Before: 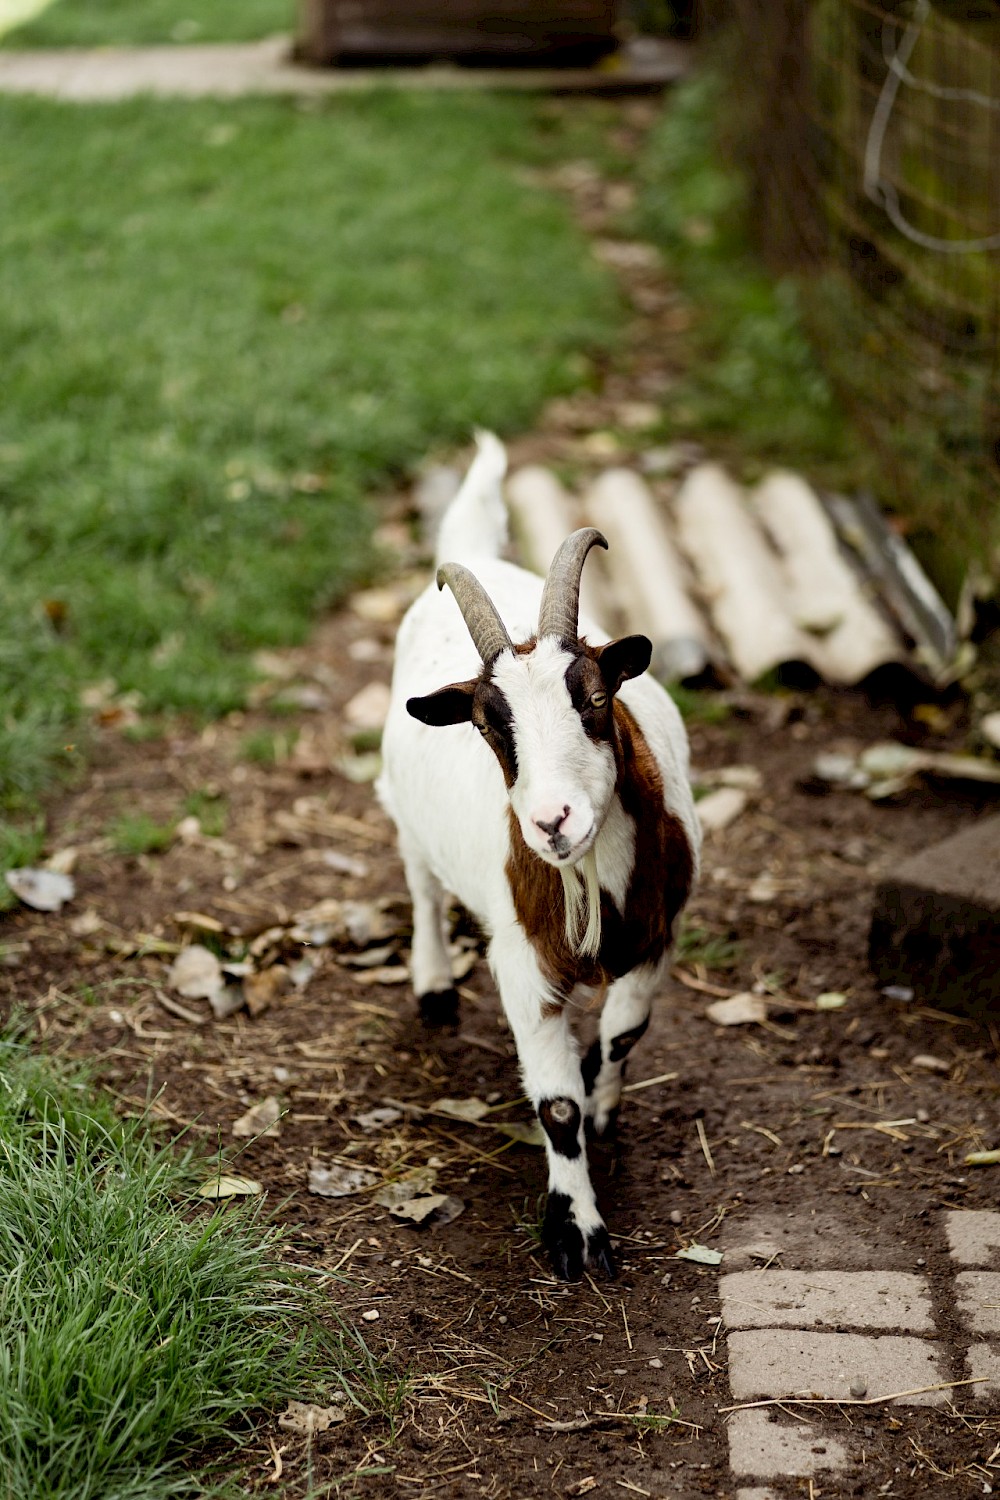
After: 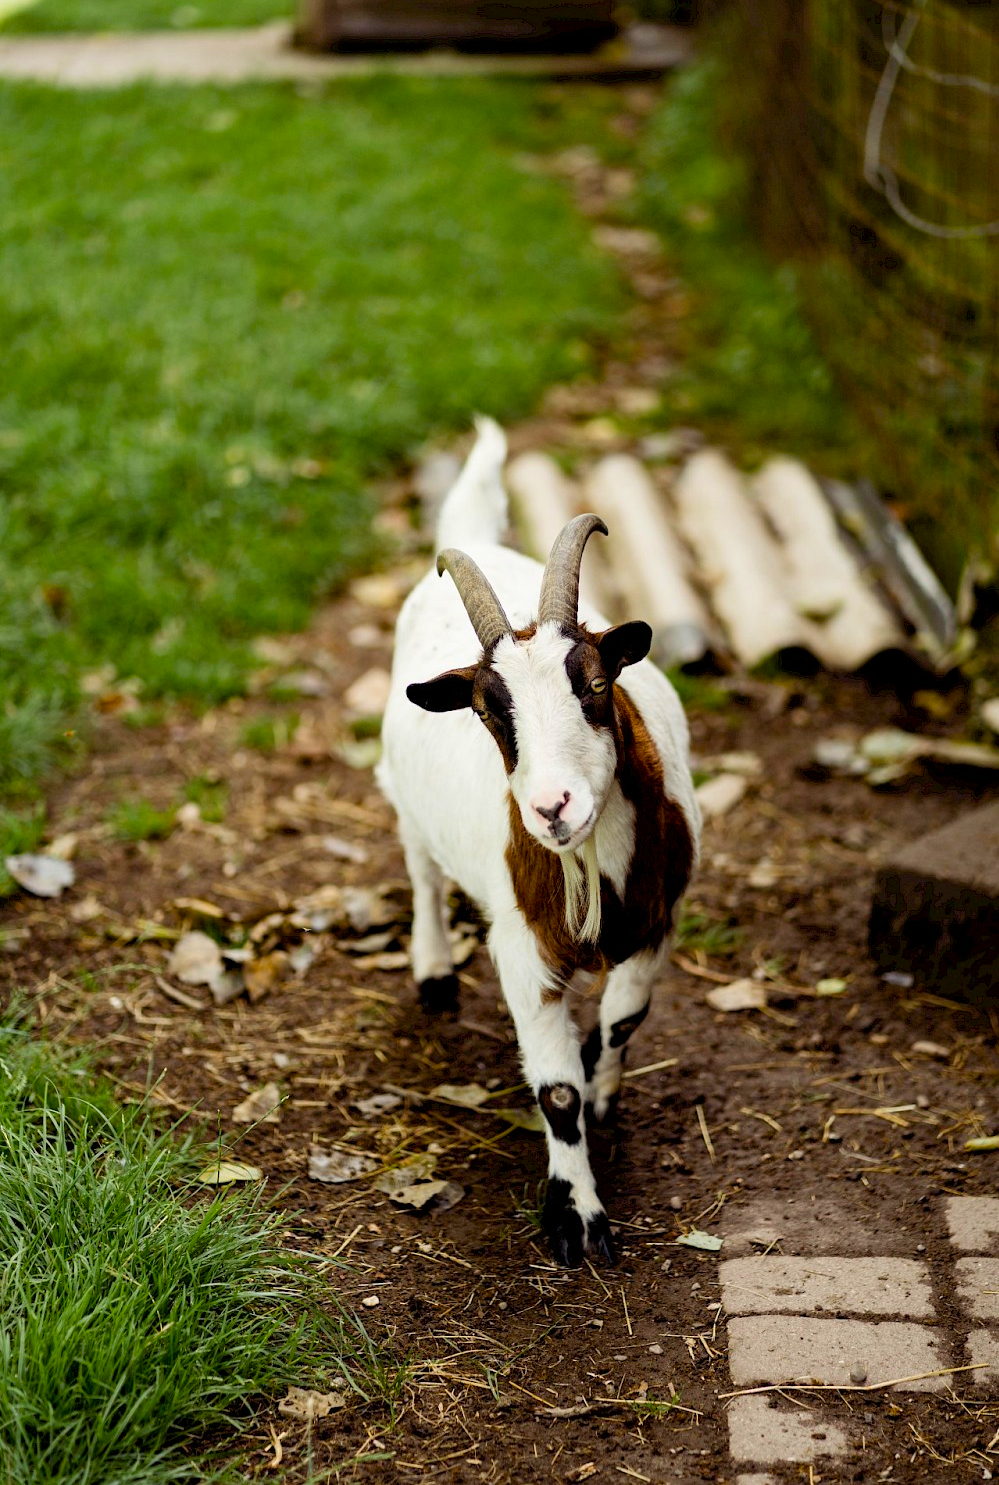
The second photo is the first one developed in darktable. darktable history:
crop: top 0.997%, right 0.089%
color balance rgb: perceptual saturation grading › global saturation 31.176%, global vibrance 20%
